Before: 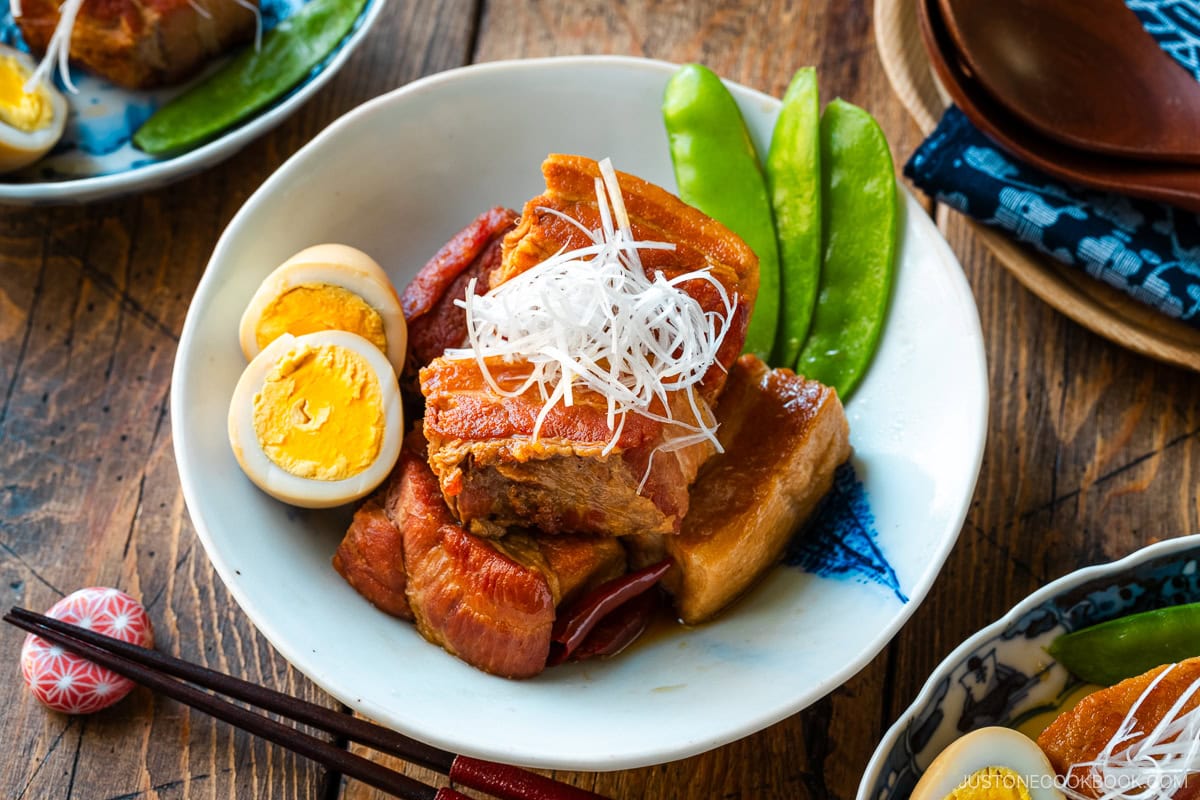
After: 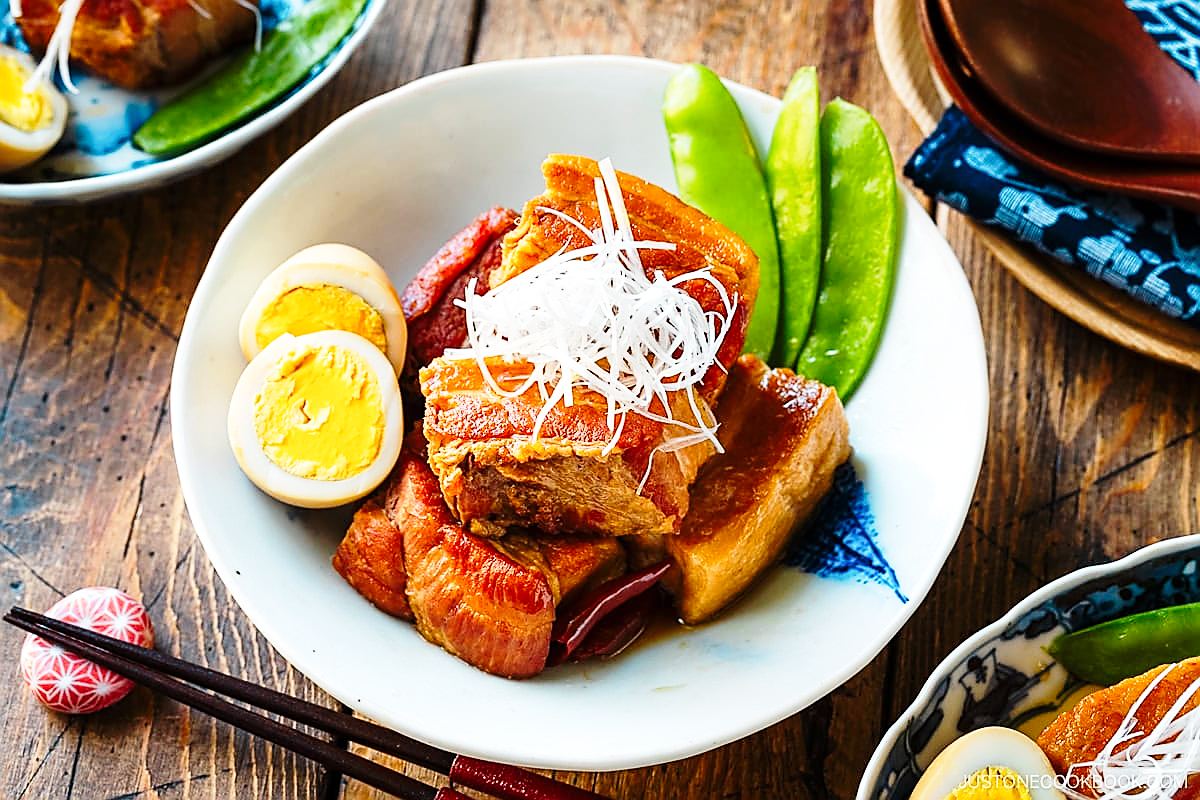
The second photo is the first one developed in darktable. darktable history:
sharpen: radius 1.37, amount 1.26, threshold 0.775
base curve: curves: ch0 [(0, 0) (0.028, 0.03) (0.121, 0.232) (0.46, 0.748) (0.859, 0.968) (1, 1)], preserve colors none
tone equalizer: edges refinement/feathering 500, mask exposure compensation -1.57 EV, preserve details no
